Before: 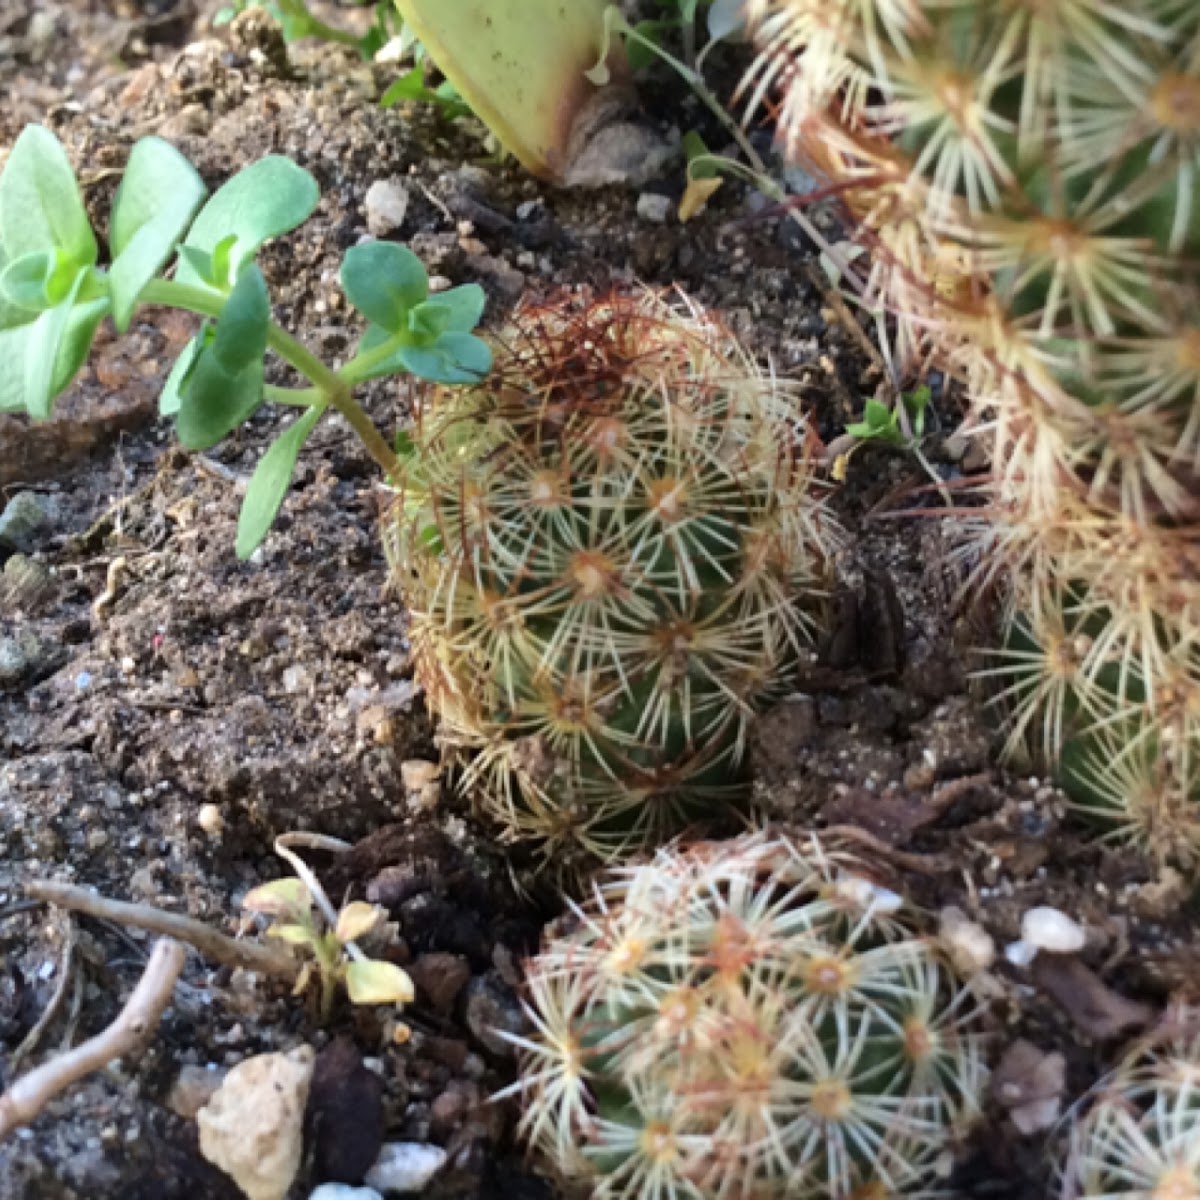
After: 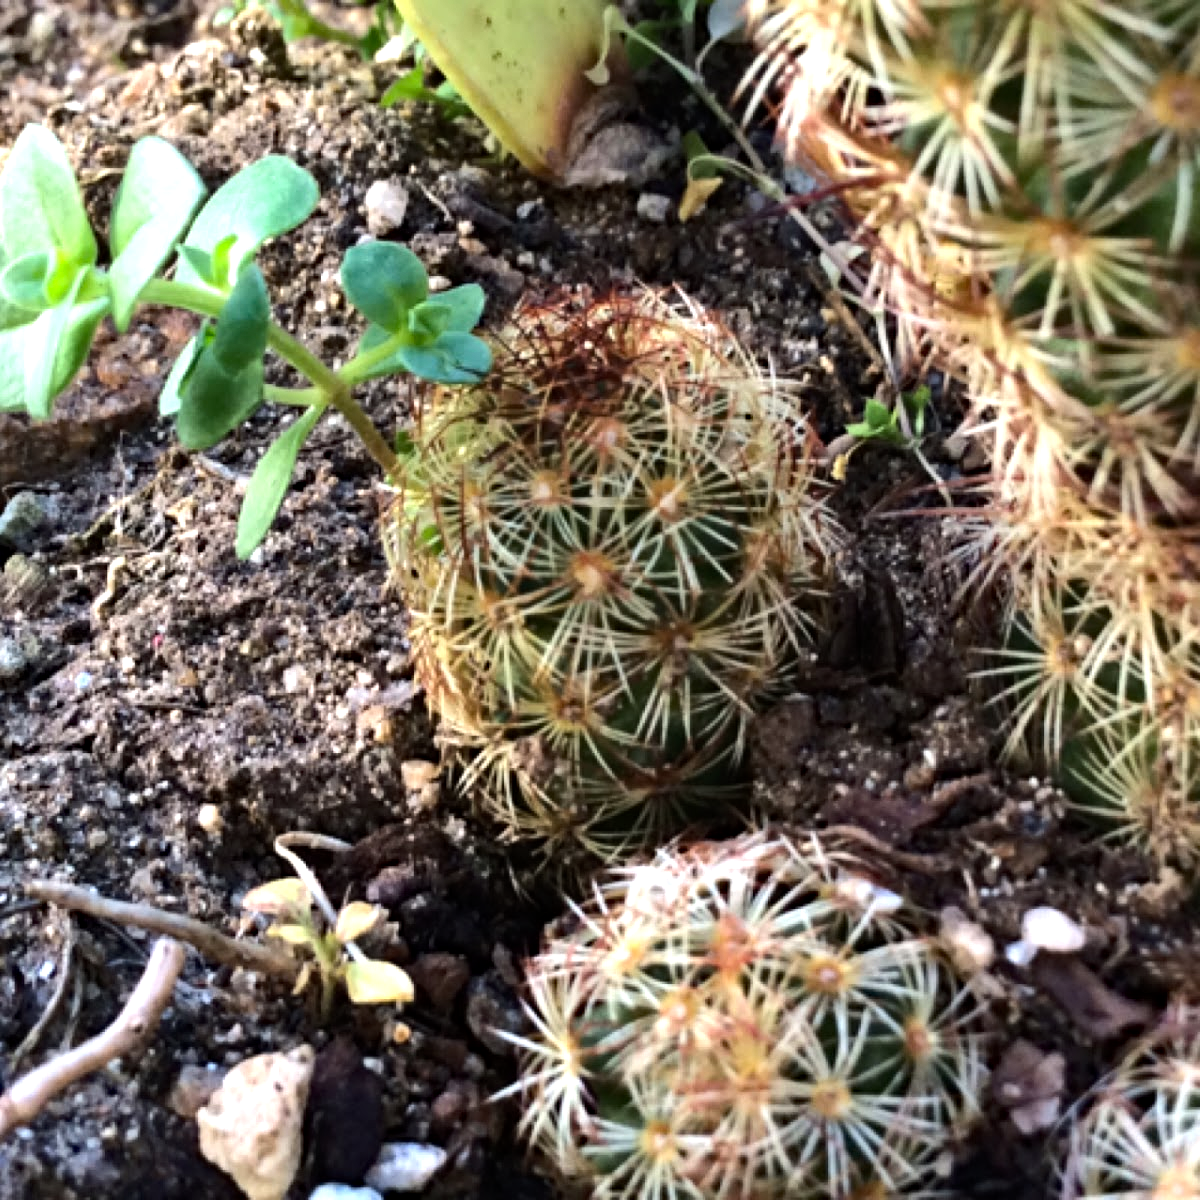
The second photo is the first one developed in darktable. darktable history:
haze removal: strength 0.292, distance 0.25, compatibility mode true, adaptive false
tone equalizer: -8 EV -0.787 EV, -7 EV -0.669 EV, -6 EV -0.576 EV, -5 EV -0.388 EV, -3 EV 0.383 EV, -2 EV 0.6 EV, -1 EV 0.696 EV, +0 EV 0.739 EV, edges refinement/feathering 500, mask exposure compensation -1.57 EV, preserve details no
